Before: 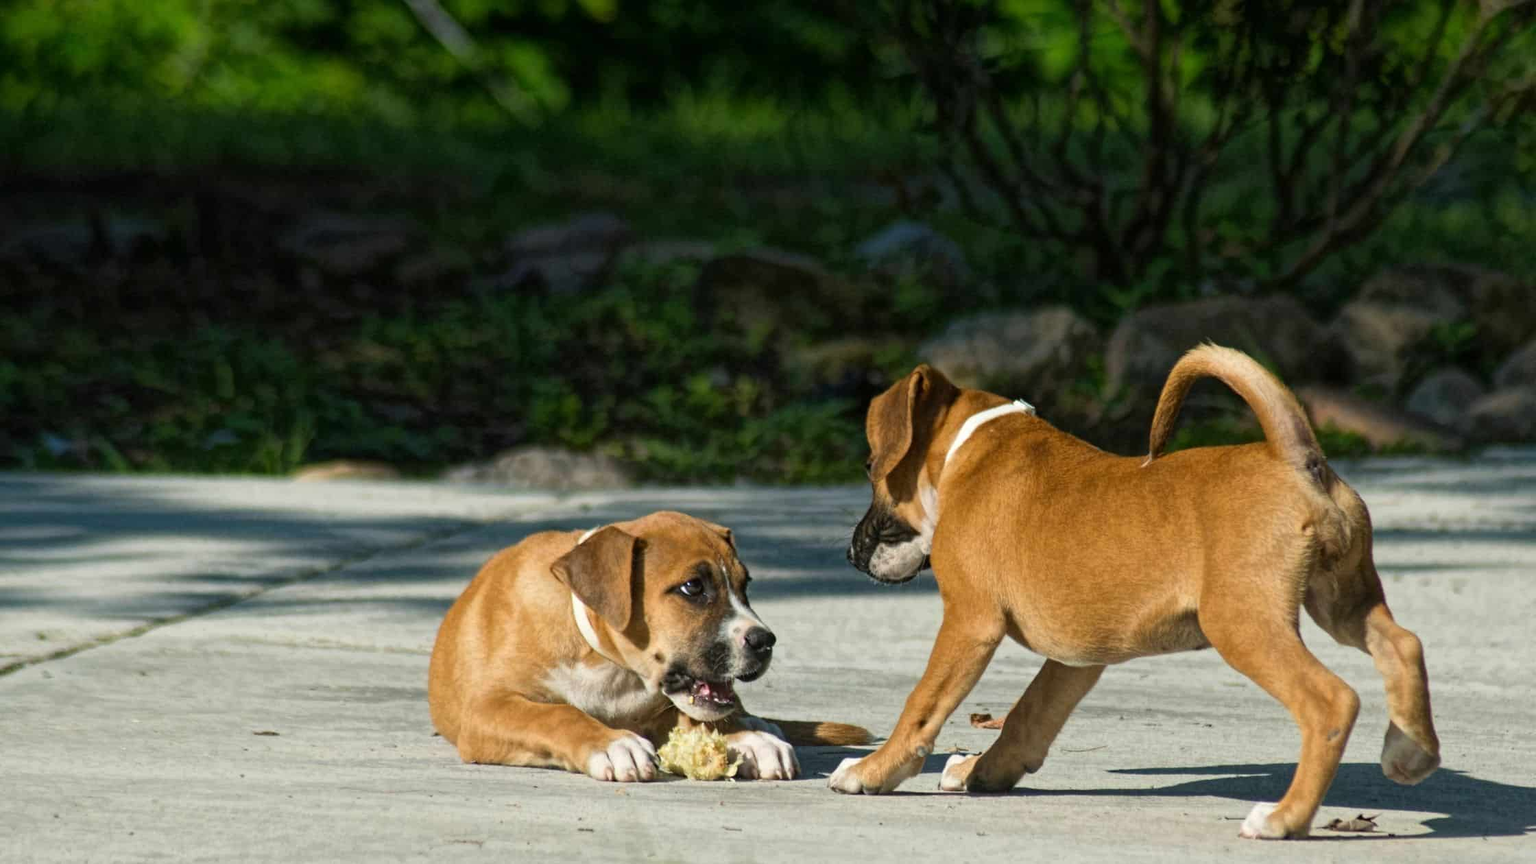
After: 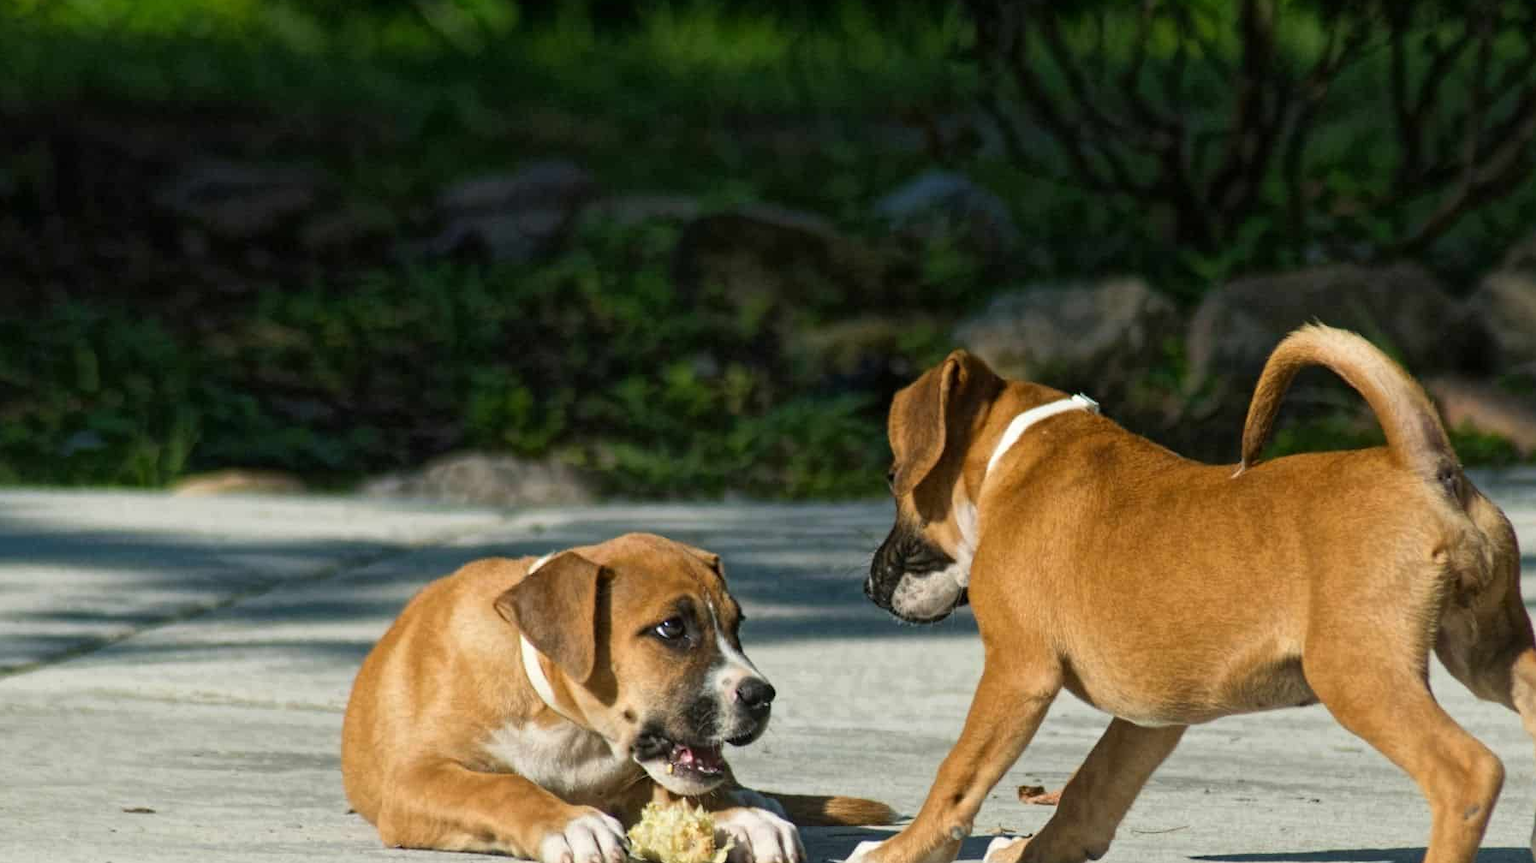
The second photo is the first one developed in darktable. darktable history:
crop and rotate: left 10.092%, top 9.787%, right 9.813%, bottom 10.09%
